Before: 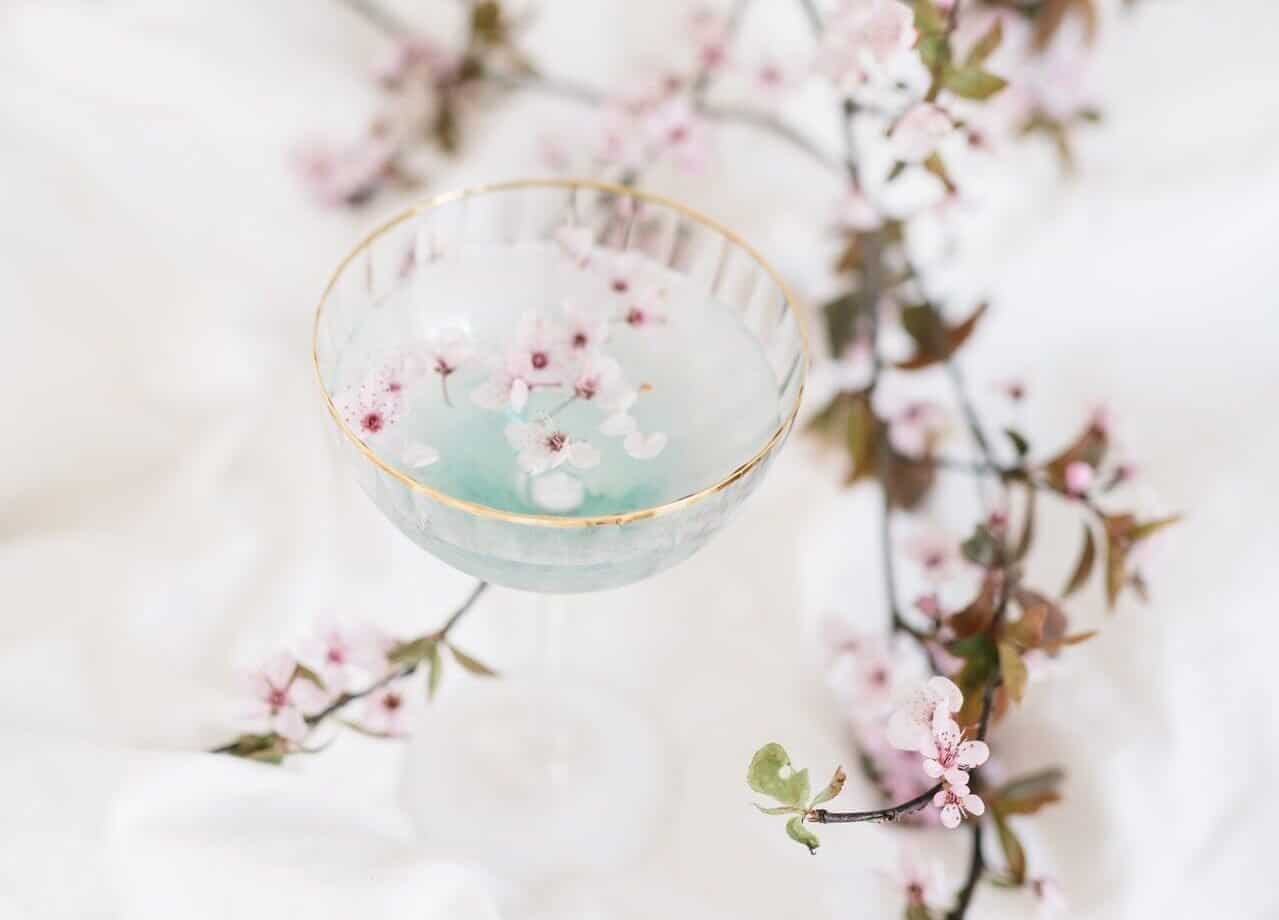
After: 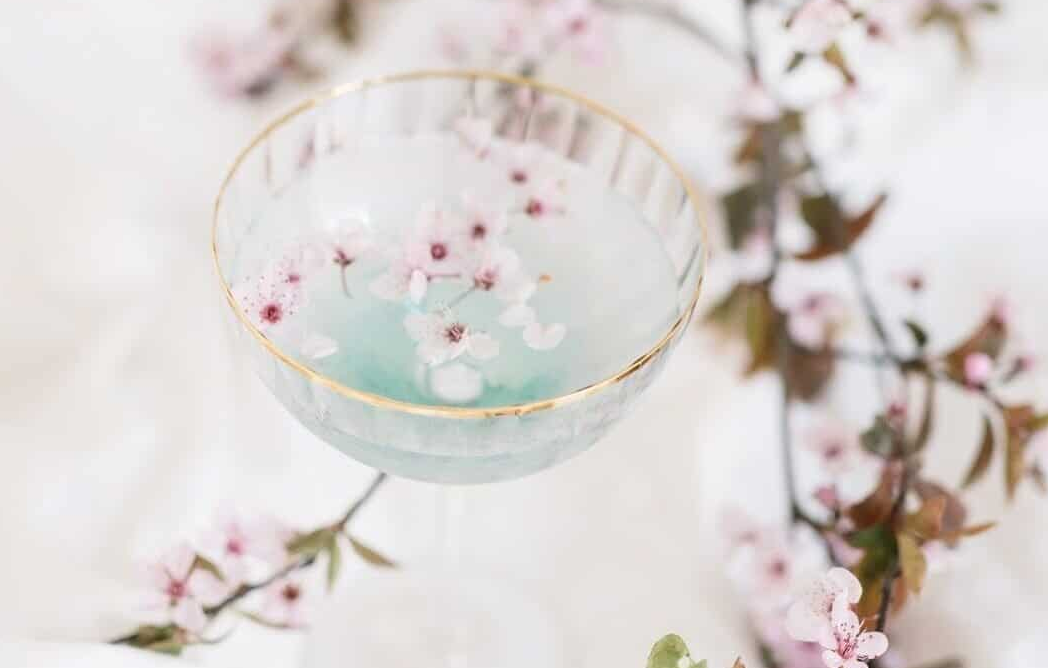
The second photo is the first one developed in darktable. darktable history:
crop: left 7.928%, top 11.864%, right 10.127%, bottom 15.47%
